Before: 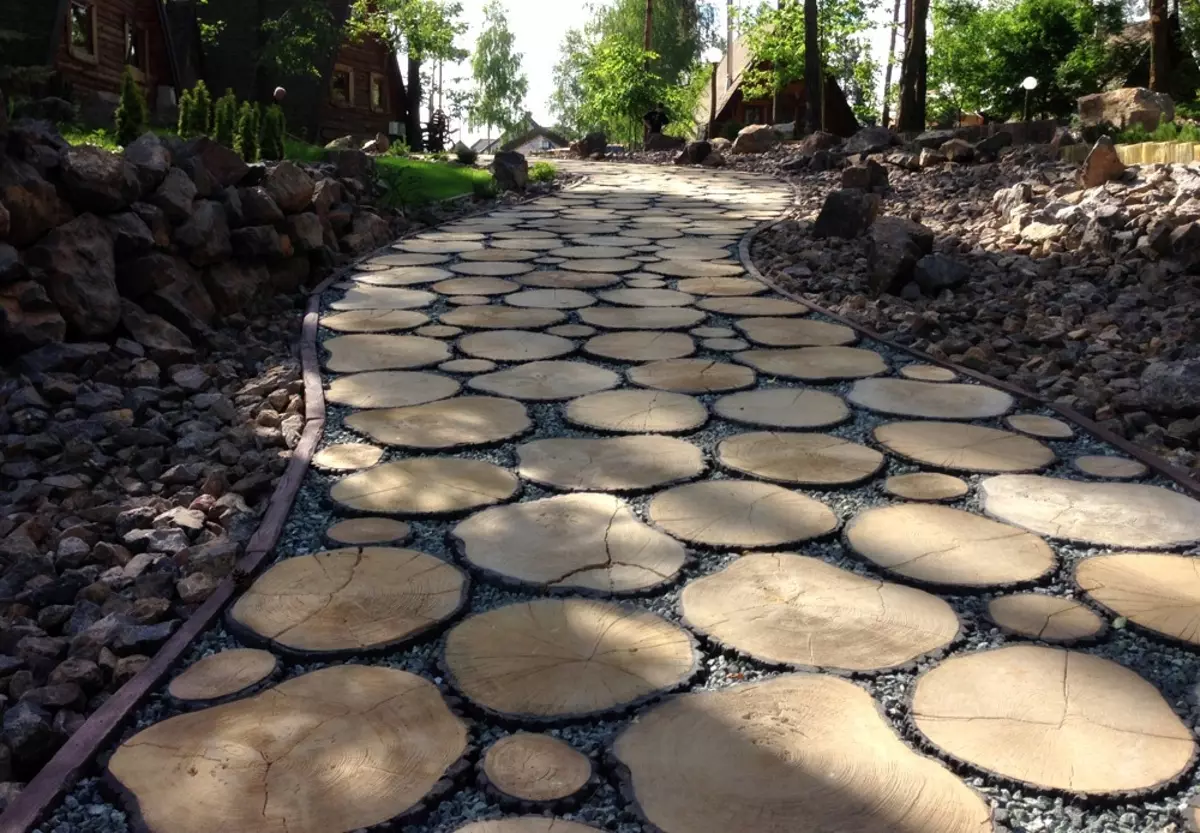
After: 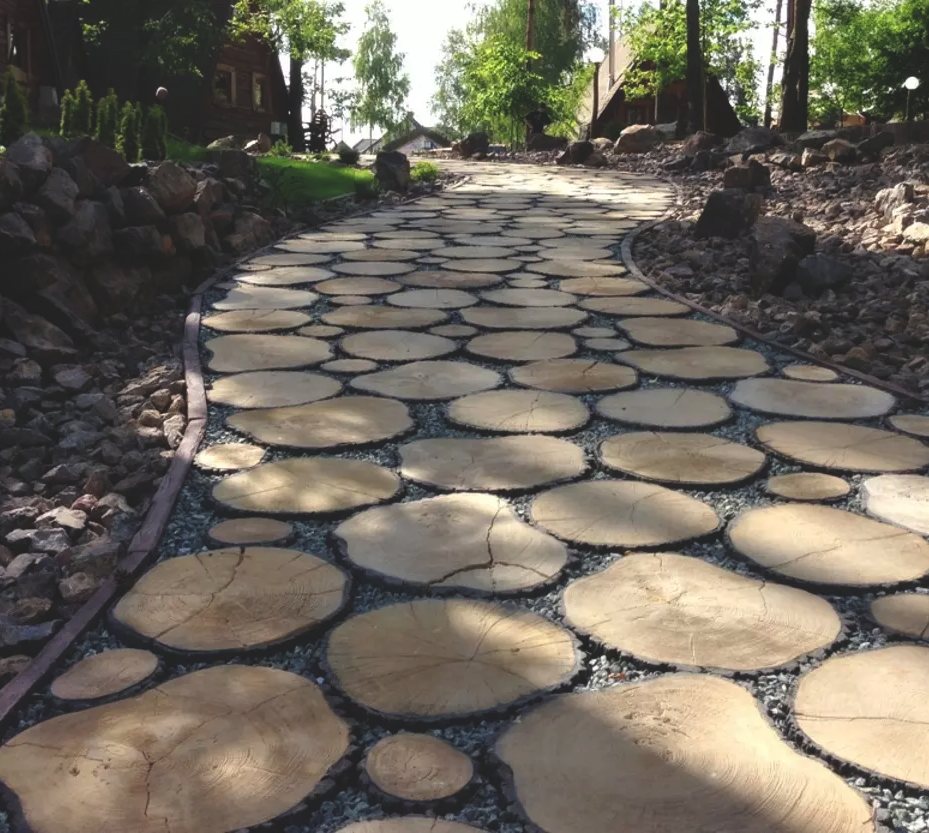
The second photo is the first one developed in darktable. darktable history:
crop: left 9.88%, right 12.664%
exposure: black level correction -0.015, compensate highlight preservation false
